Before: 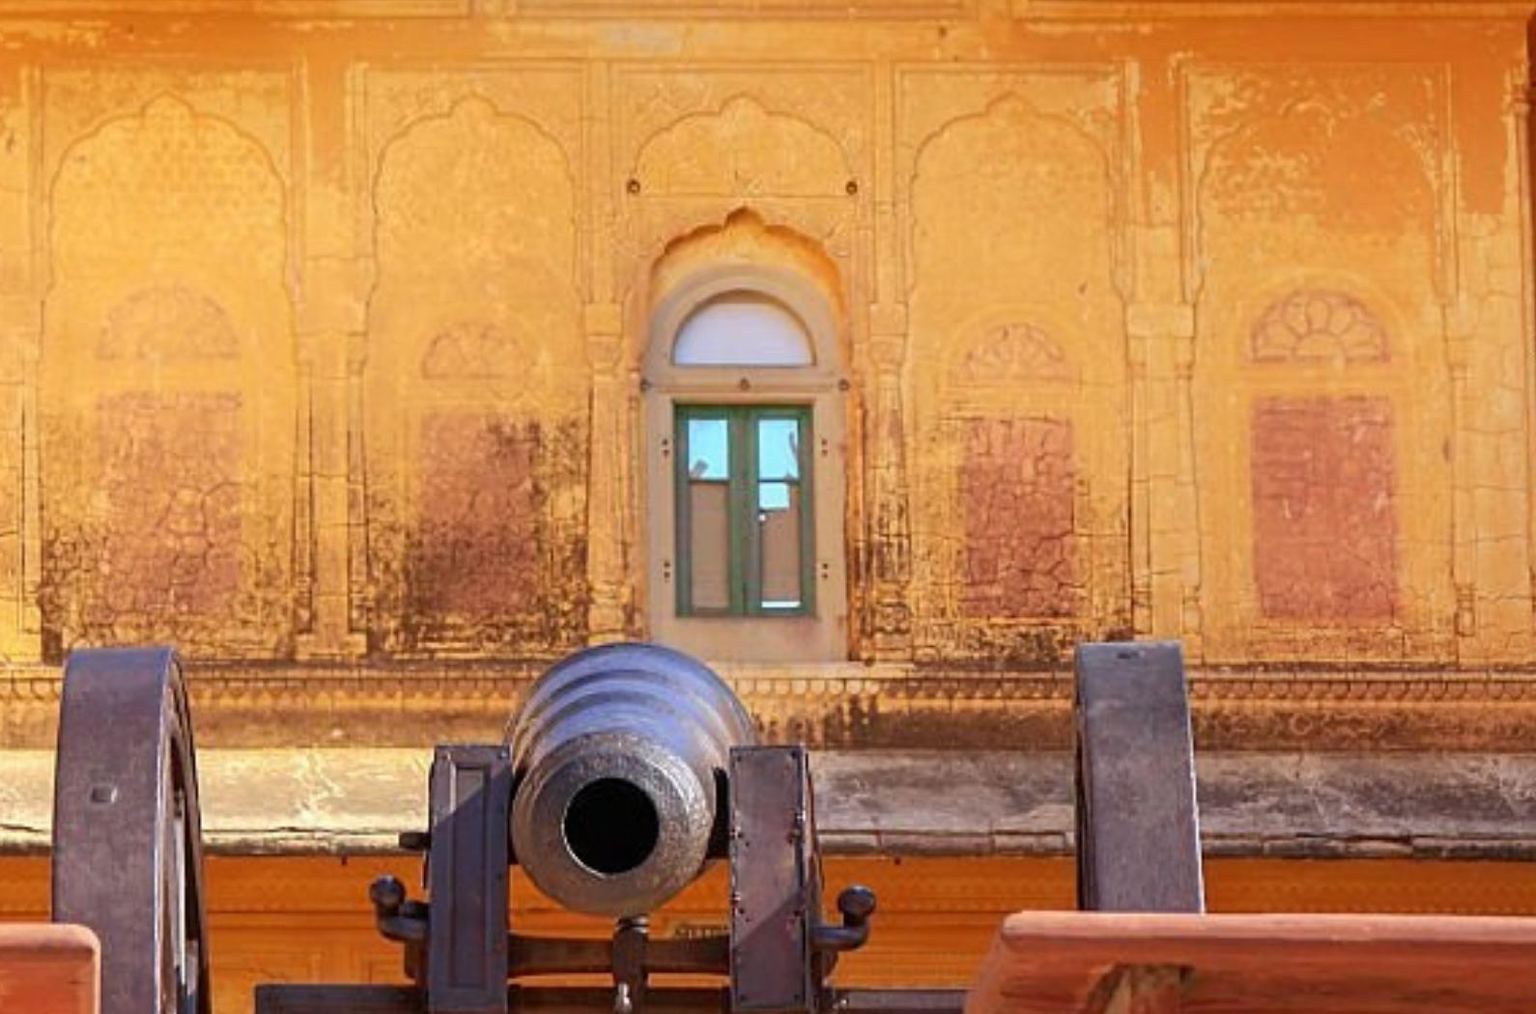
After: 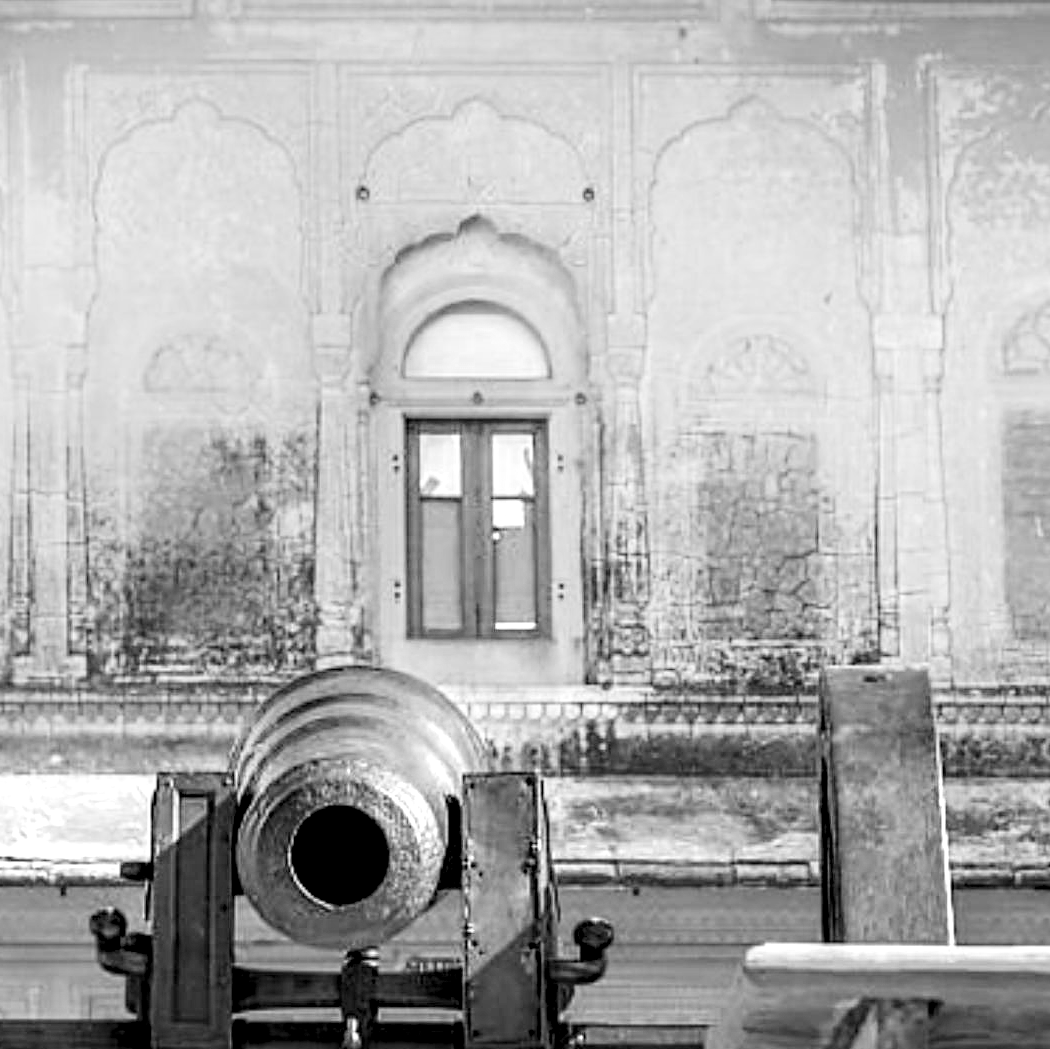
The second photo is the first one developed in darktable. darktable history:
crop and rotate: left 18.442%, right 15.508%
shadows and highlights: shadows -70, highlights 35, soften with gaussian
monochrome: size 3.1
filmic rgb: black relative exposure -16 EV, white relative exposure 6.92 EV, hardness 4.7
local contrast: detail 203%
sharpen: amount 0.2
exposure: black level correction 0, exposure 1.1 EV, compensate exposure bias true, compensate highlight preservation false
color balance rgb: linear chroma grading › global chroma 15%, perceptual saturation grading › global saturation 30%
